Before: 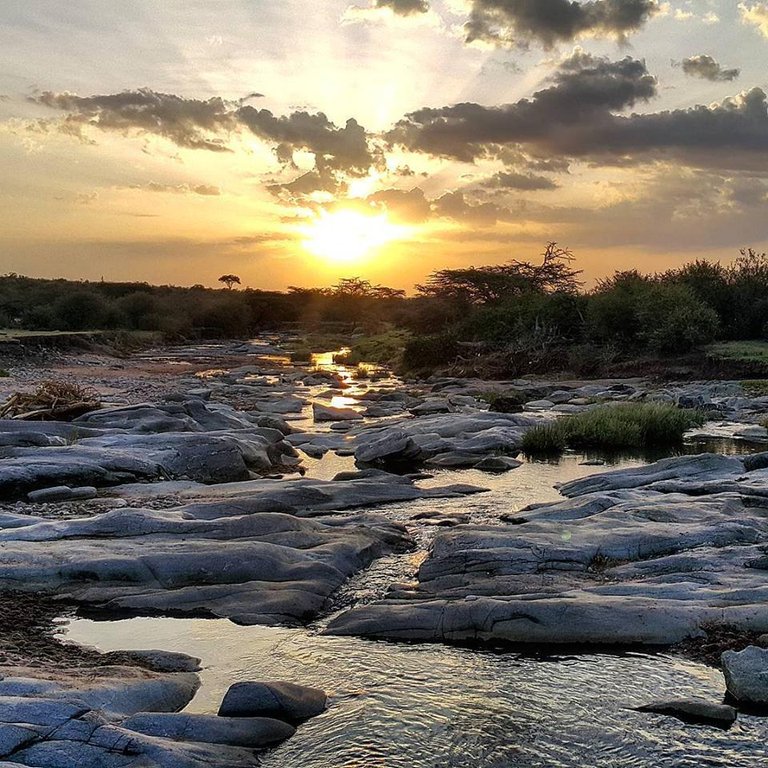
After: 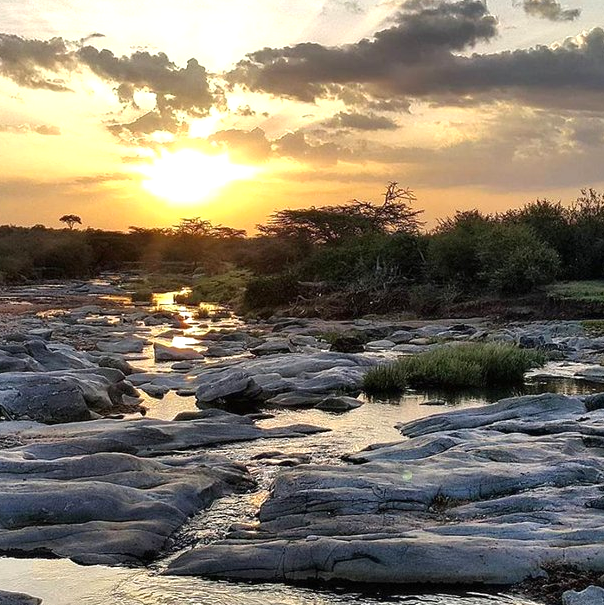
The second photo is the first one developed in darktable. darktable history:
crop and rotate: left 20.82%, top 7.814%, right 0.465%, bottom 13.35%
exposure: black level correction 0, exposure 0.396 EV, compensate highlight preservation false
